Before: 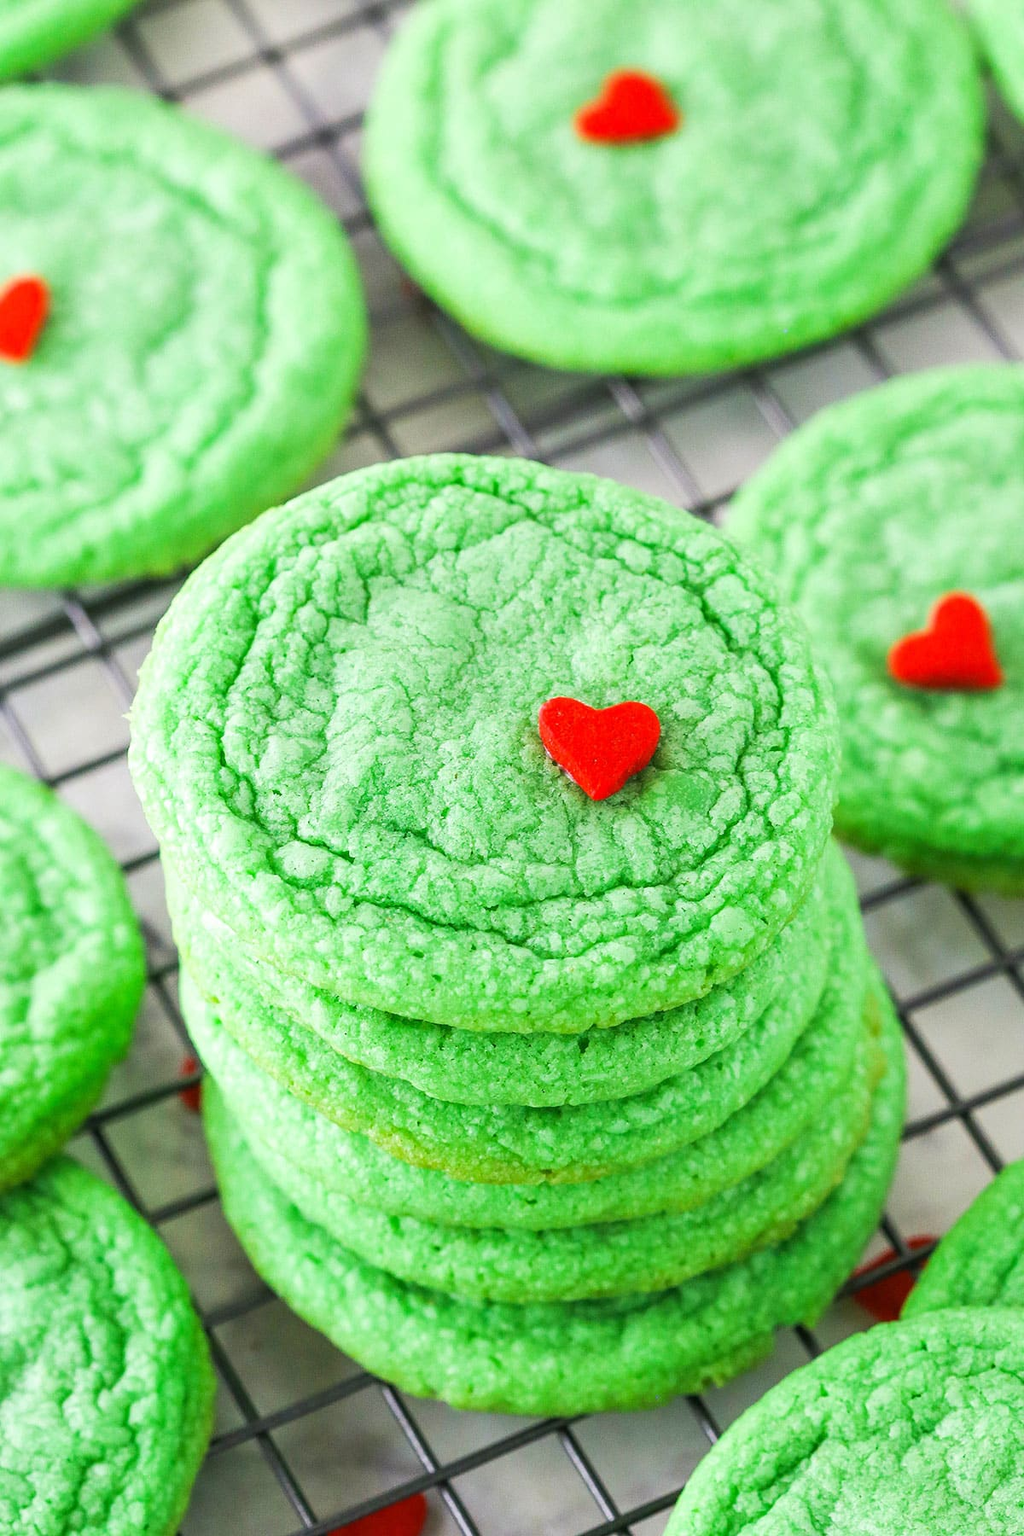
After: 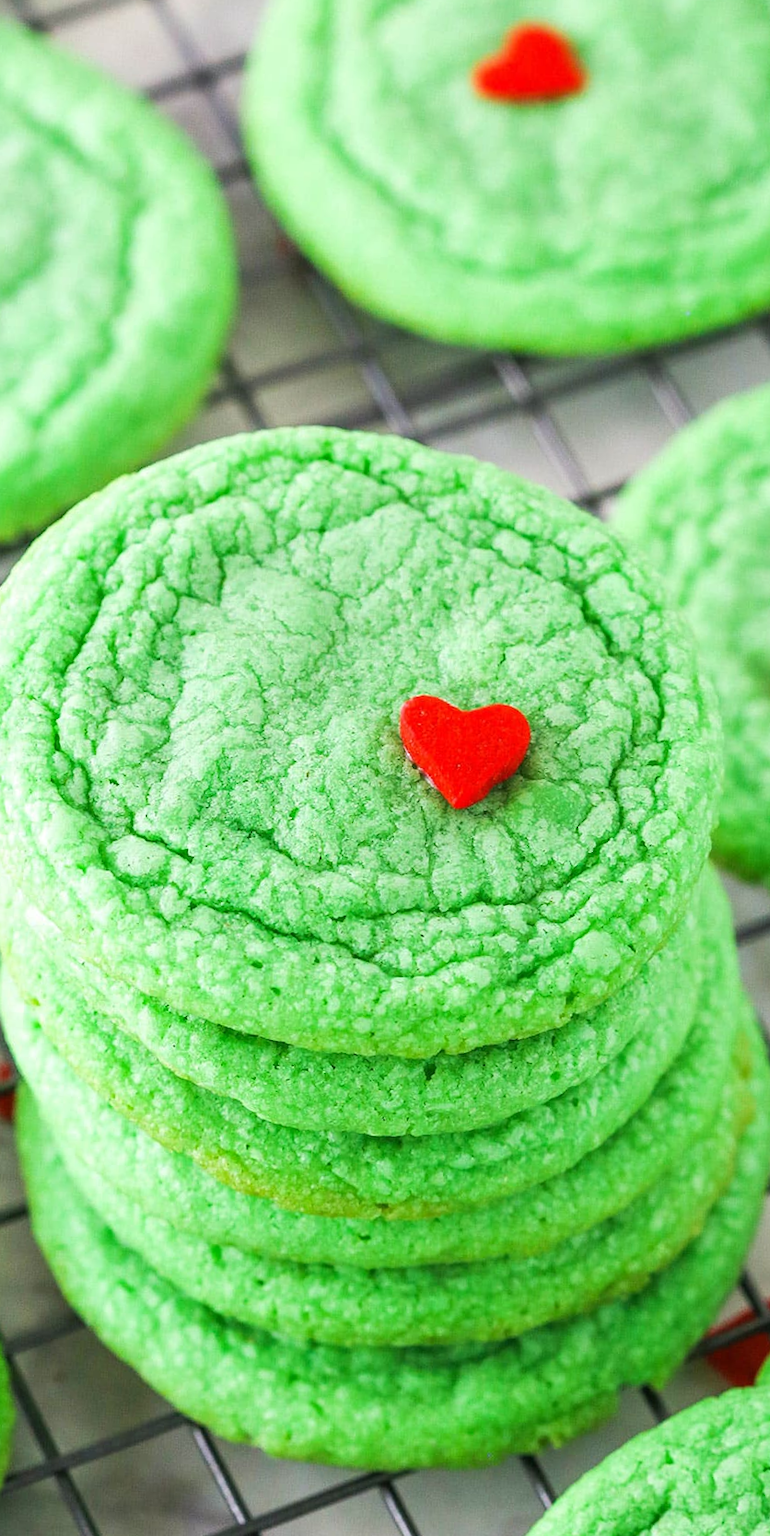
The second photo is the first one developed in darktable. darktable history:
crop and rotate: angle -3.02°, left 14.107%, top 0.018%, right 10.729%, bottom 0.088%
